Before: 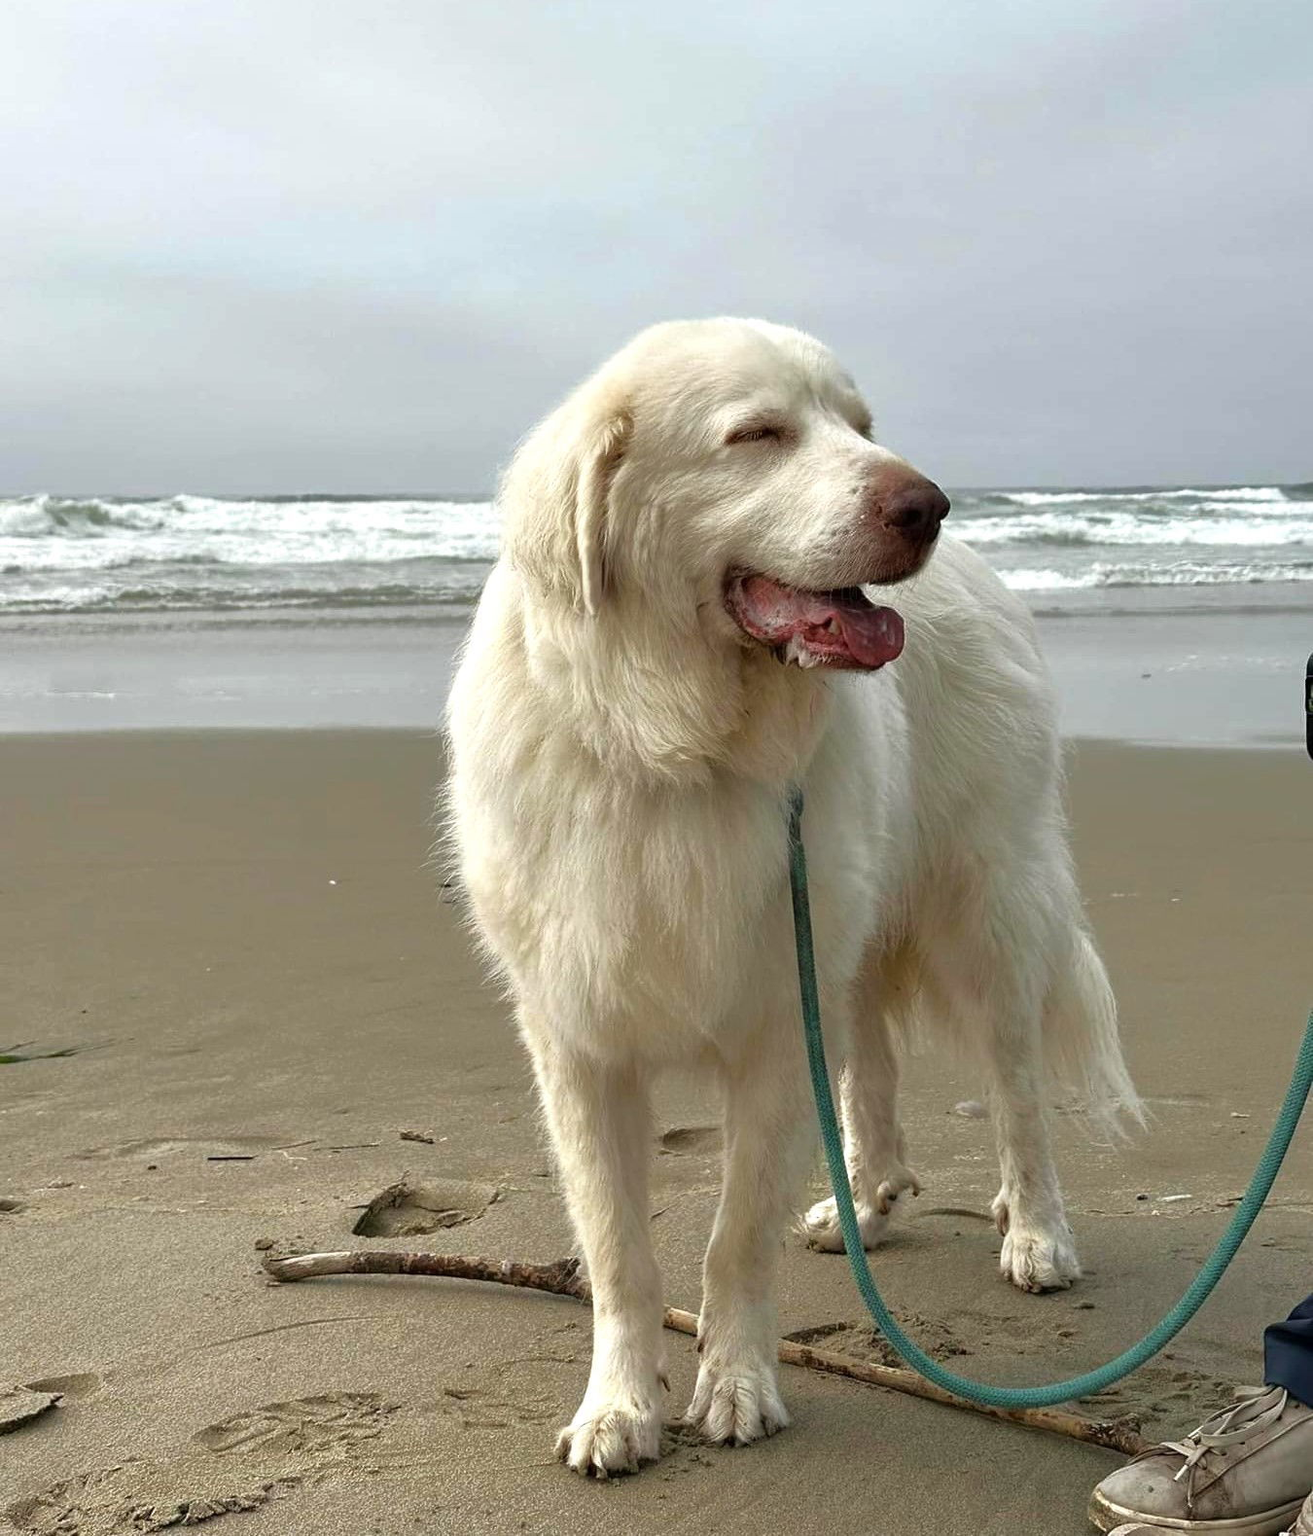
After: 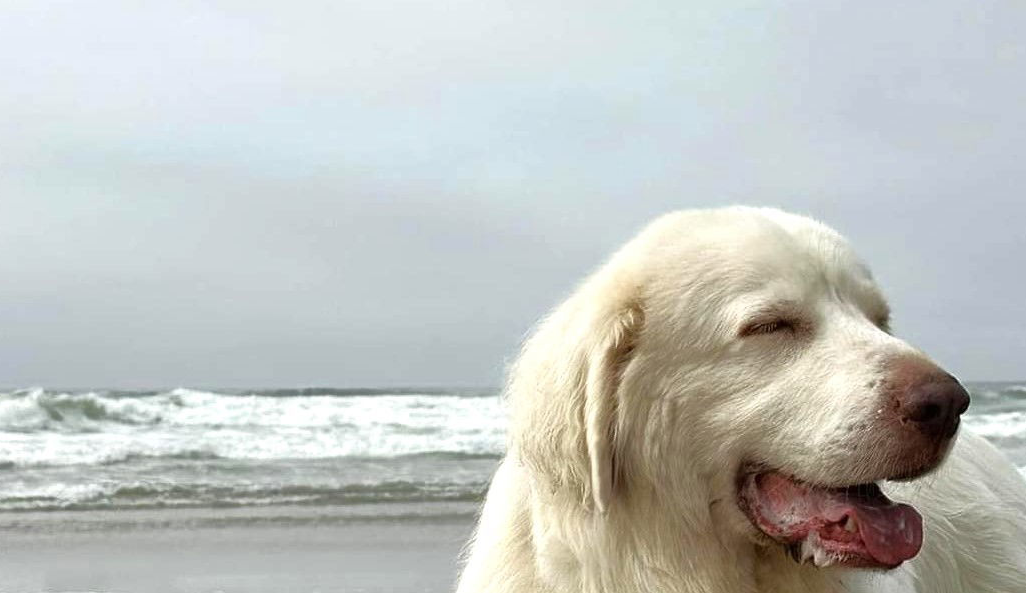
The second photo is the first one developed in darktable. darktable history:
crop: left 0.579%, top 7.647%, right 23.398%, bottom 54.776%
